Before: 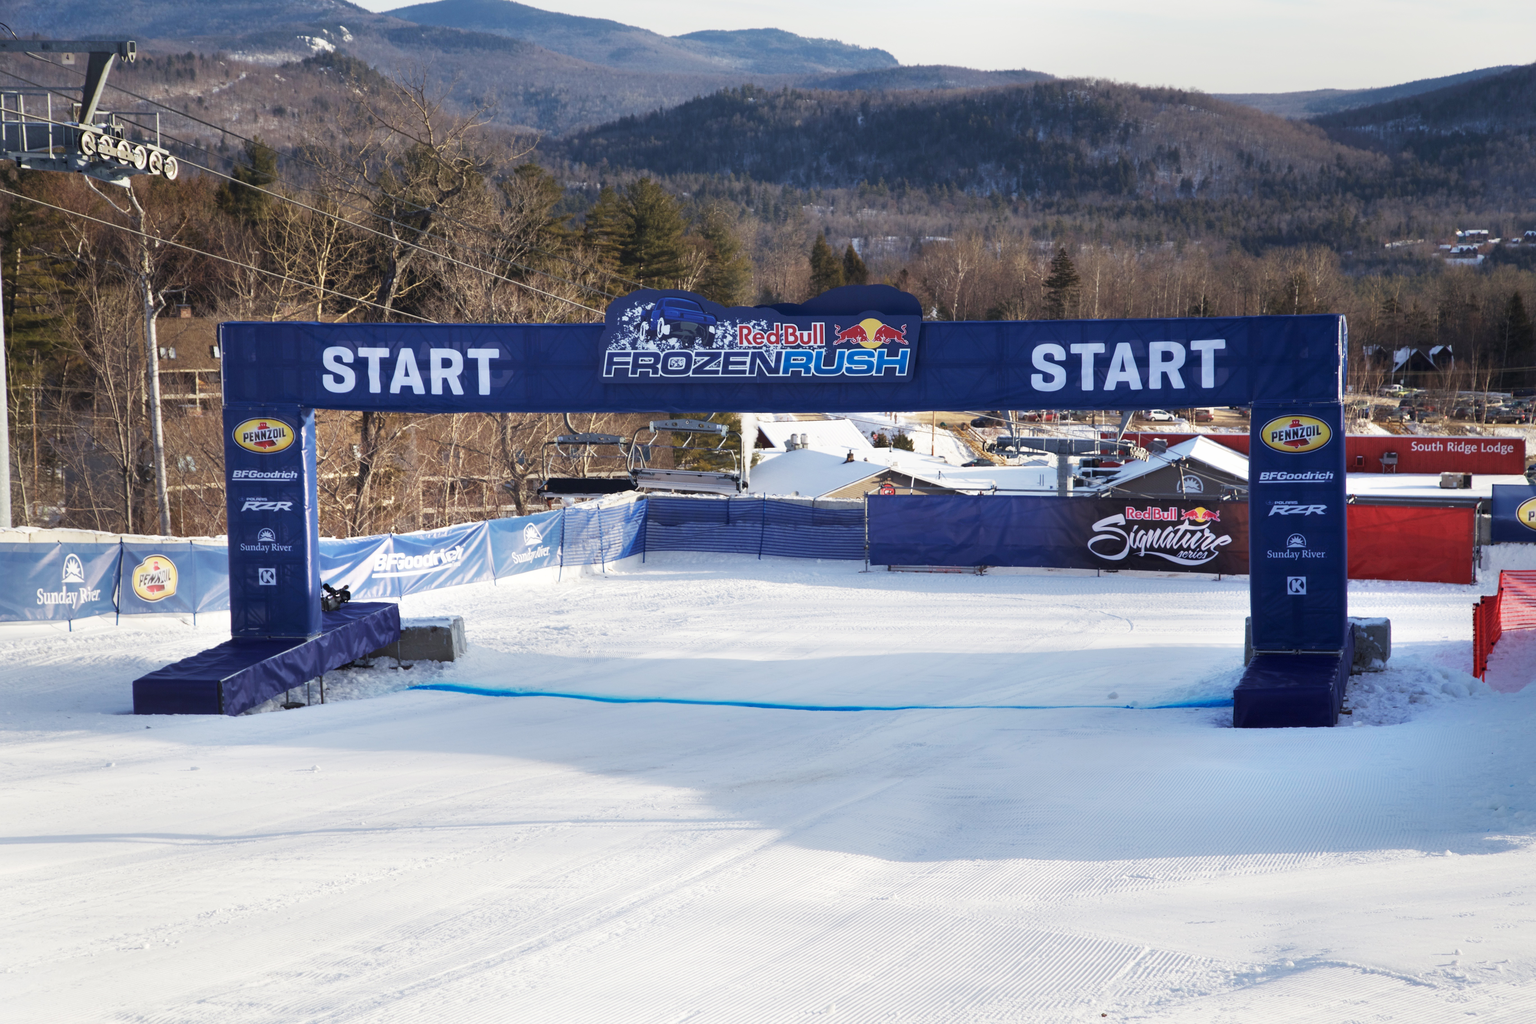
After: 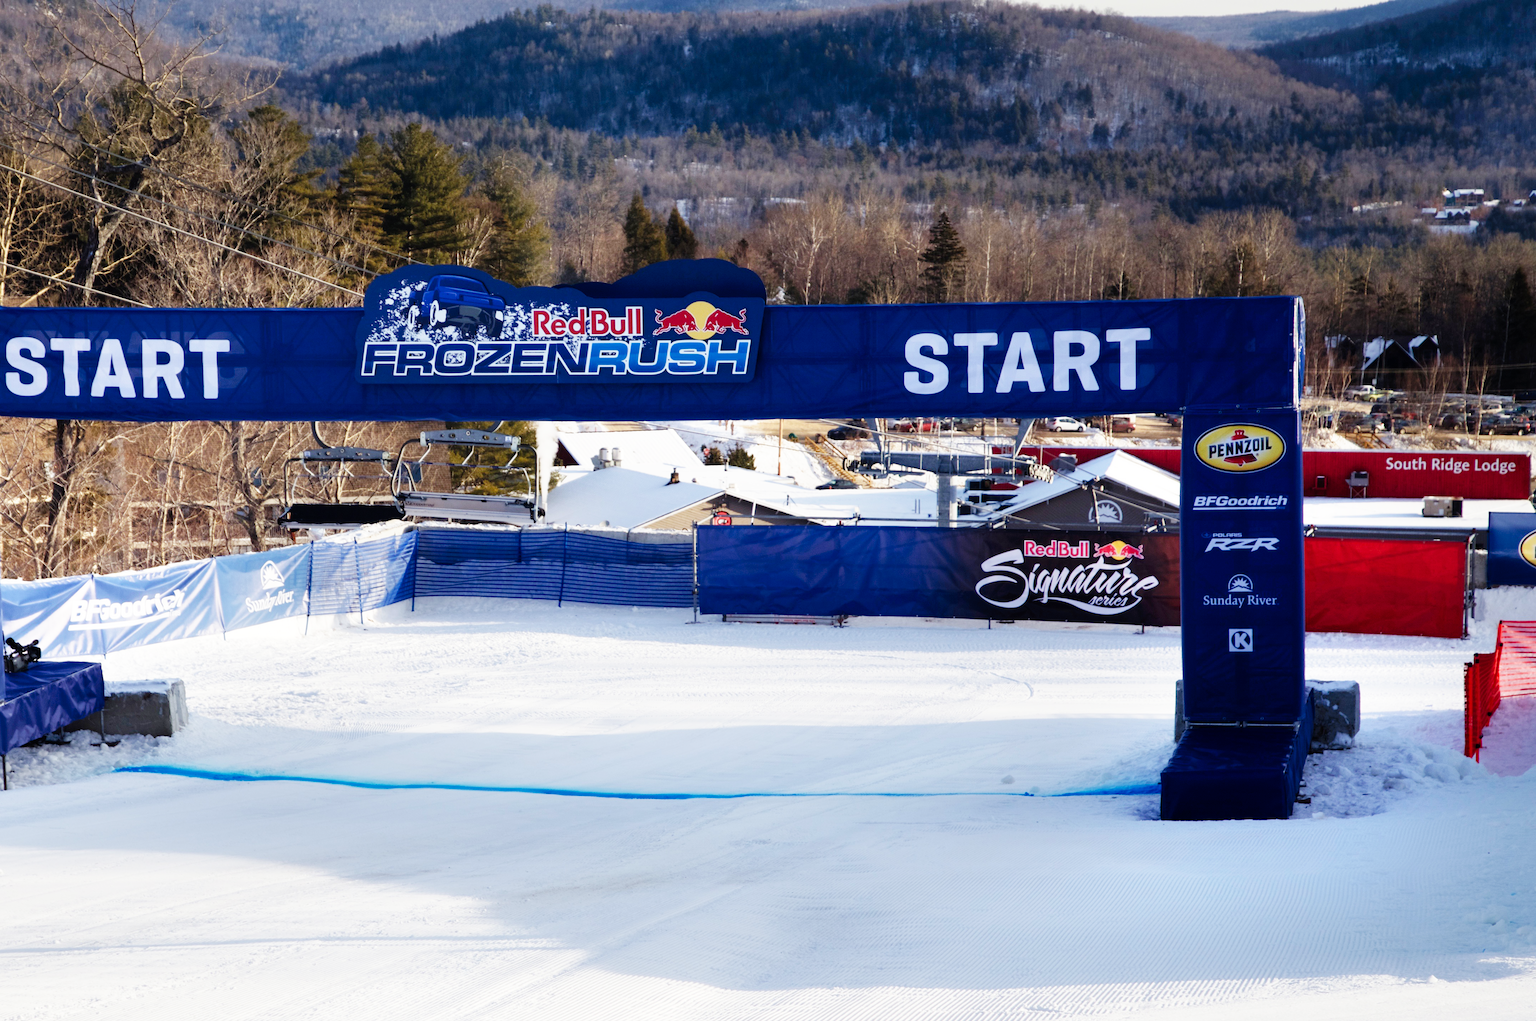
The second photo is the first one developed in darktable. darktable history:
tone curve: curves: ch0 [(0, 0) (0.003, 0) (0.011, 0.002) (0.025, 0.004) (0.044, 0.007) (0.069, 0.015) (0.1, 0.025) (0.136, 0.04) (0.177, 0.09) (0.224, 0.152) (0.277, 0.239) (0.335, 0.335) (0.399, 0.43) (0.468, 0.524) (0.543, 0.621) (0.623, 0.712) (0.709, 0.789) (0.801, 0.871) (0.898, 0.951) (1, 1)], preserve colors none
crop and rotate: left 20.74%, top 7.912%, right 0.375%, bottom 13.378%
